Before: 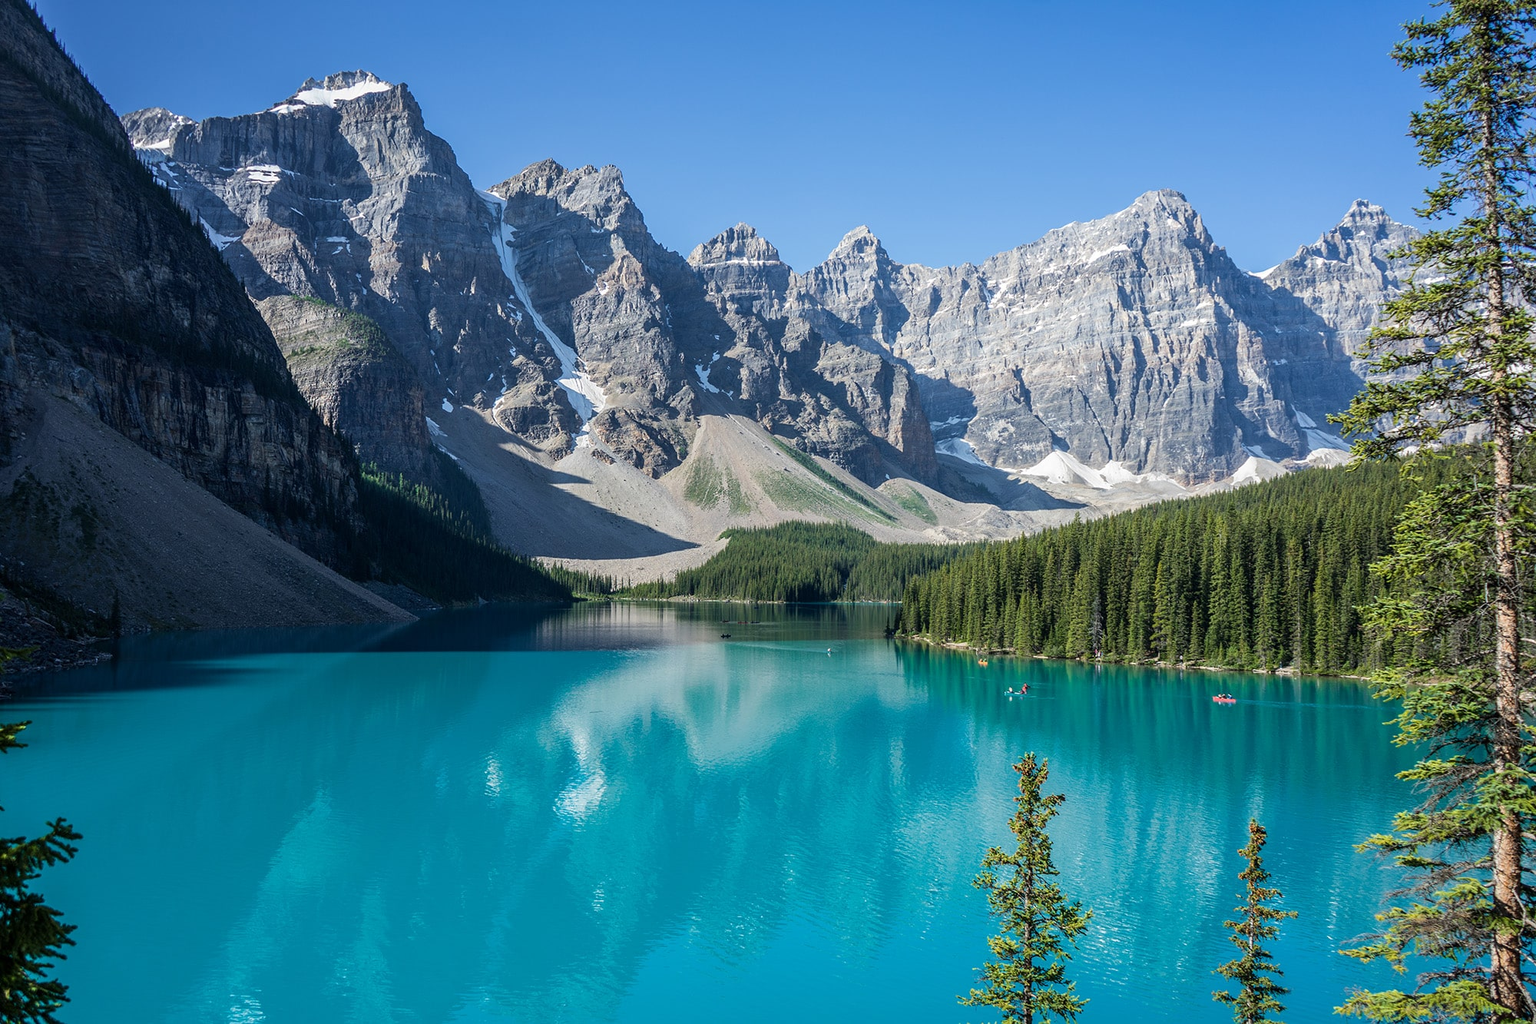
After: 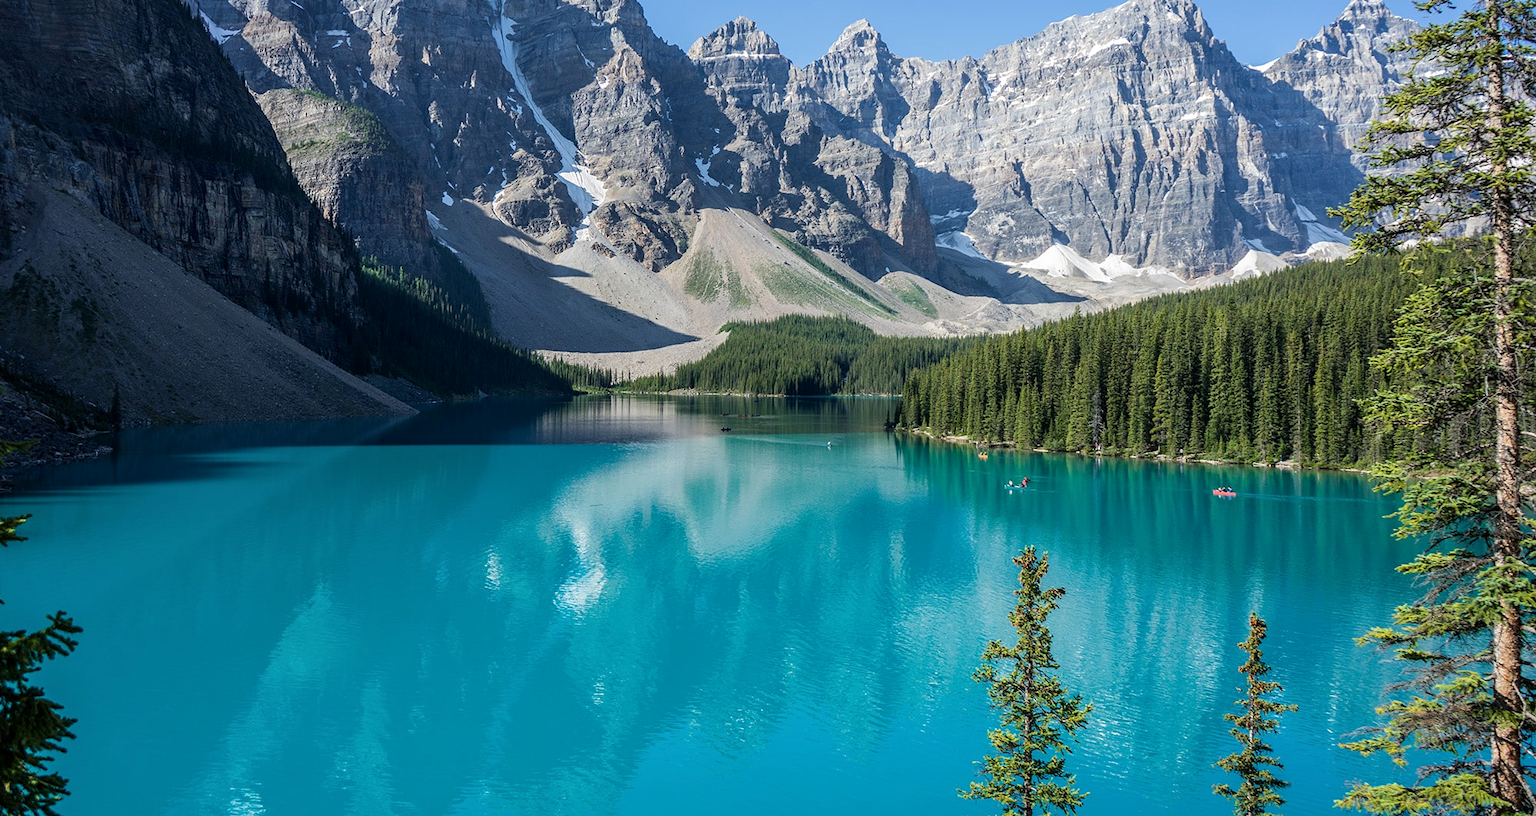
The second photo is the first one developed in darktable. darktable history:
local contrast: mode bilateral grid, contrast 99, coarseness 100, detail 108%, midtone range 0.2
crop and rotate: top 20.235%
